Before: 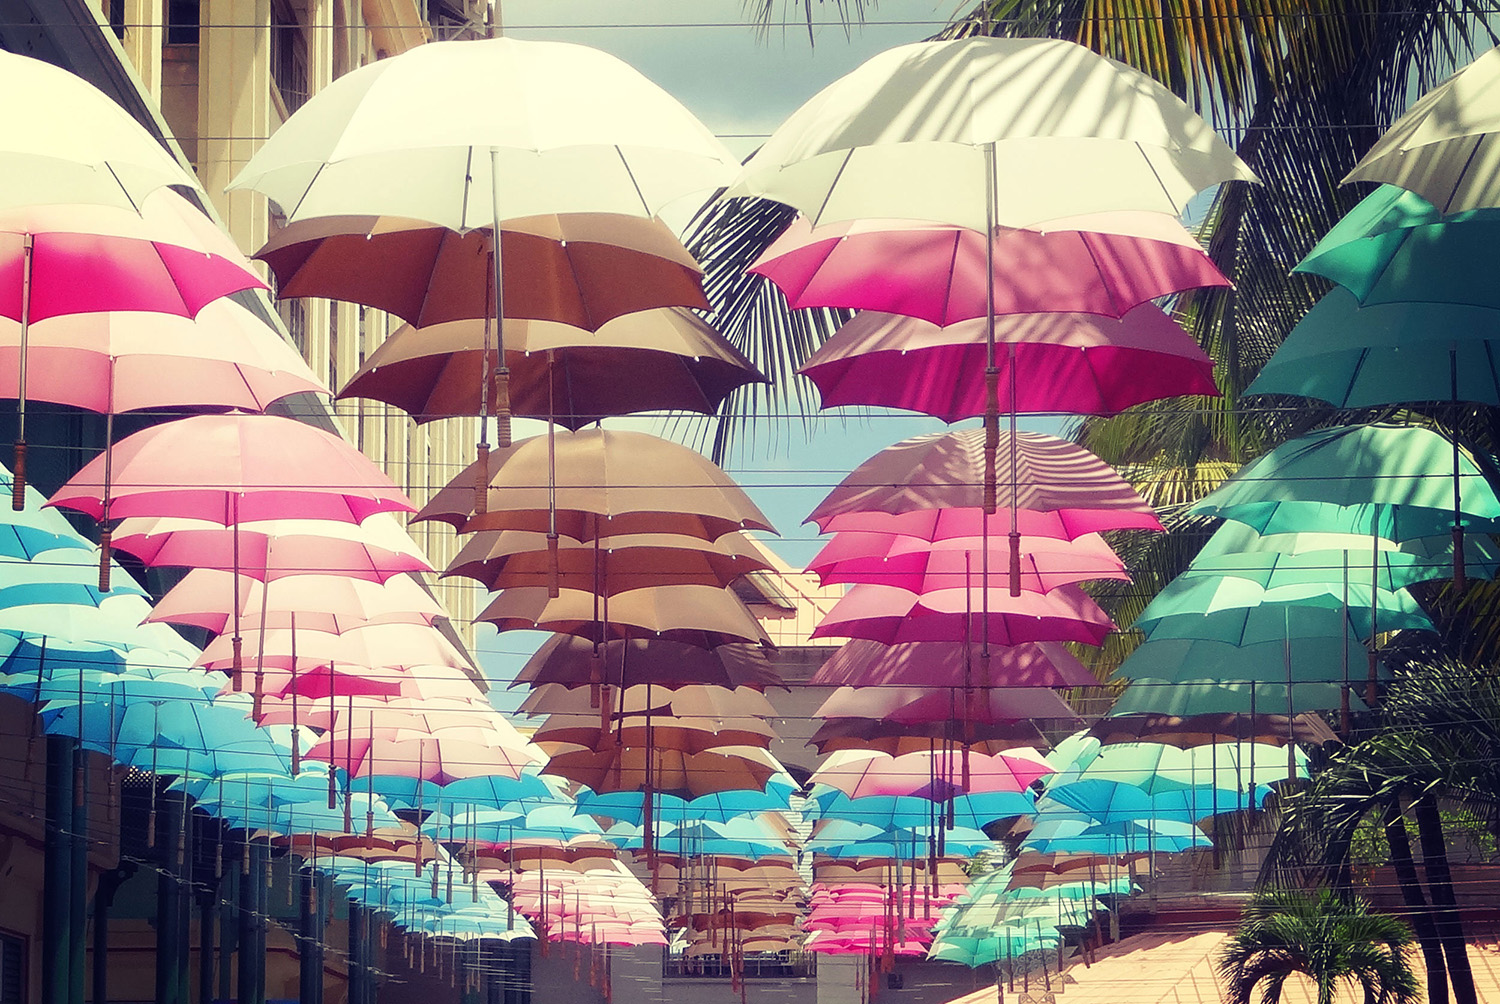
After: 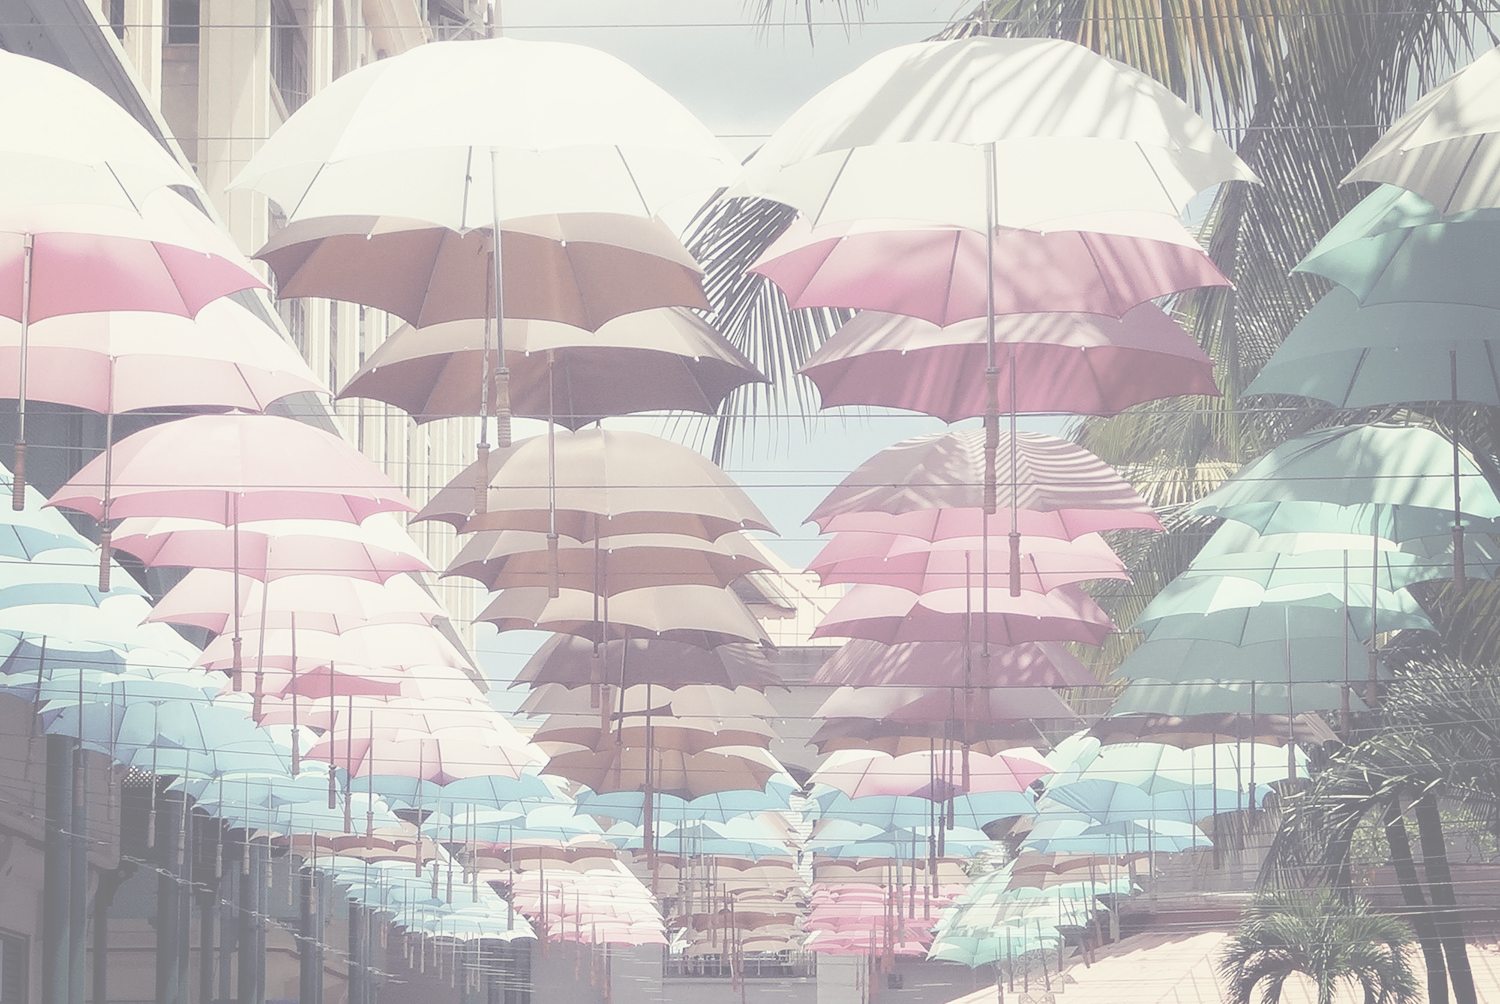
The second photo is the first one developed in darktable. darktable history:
tone equalizer: on, module defaults
color balance rgb: perceptual saturation grading › global saturation 44.709%, perceptual saturation grading › highlights -50.181%, perceptual saturation grading › shadows 30.825%, perceptual brilliance grading › highlights 14.226%, perceptual brilliance grading › shadows -18.721%
contrast brightness saturation: contrast -0.338, brightness 0.767, saturation -0.78
